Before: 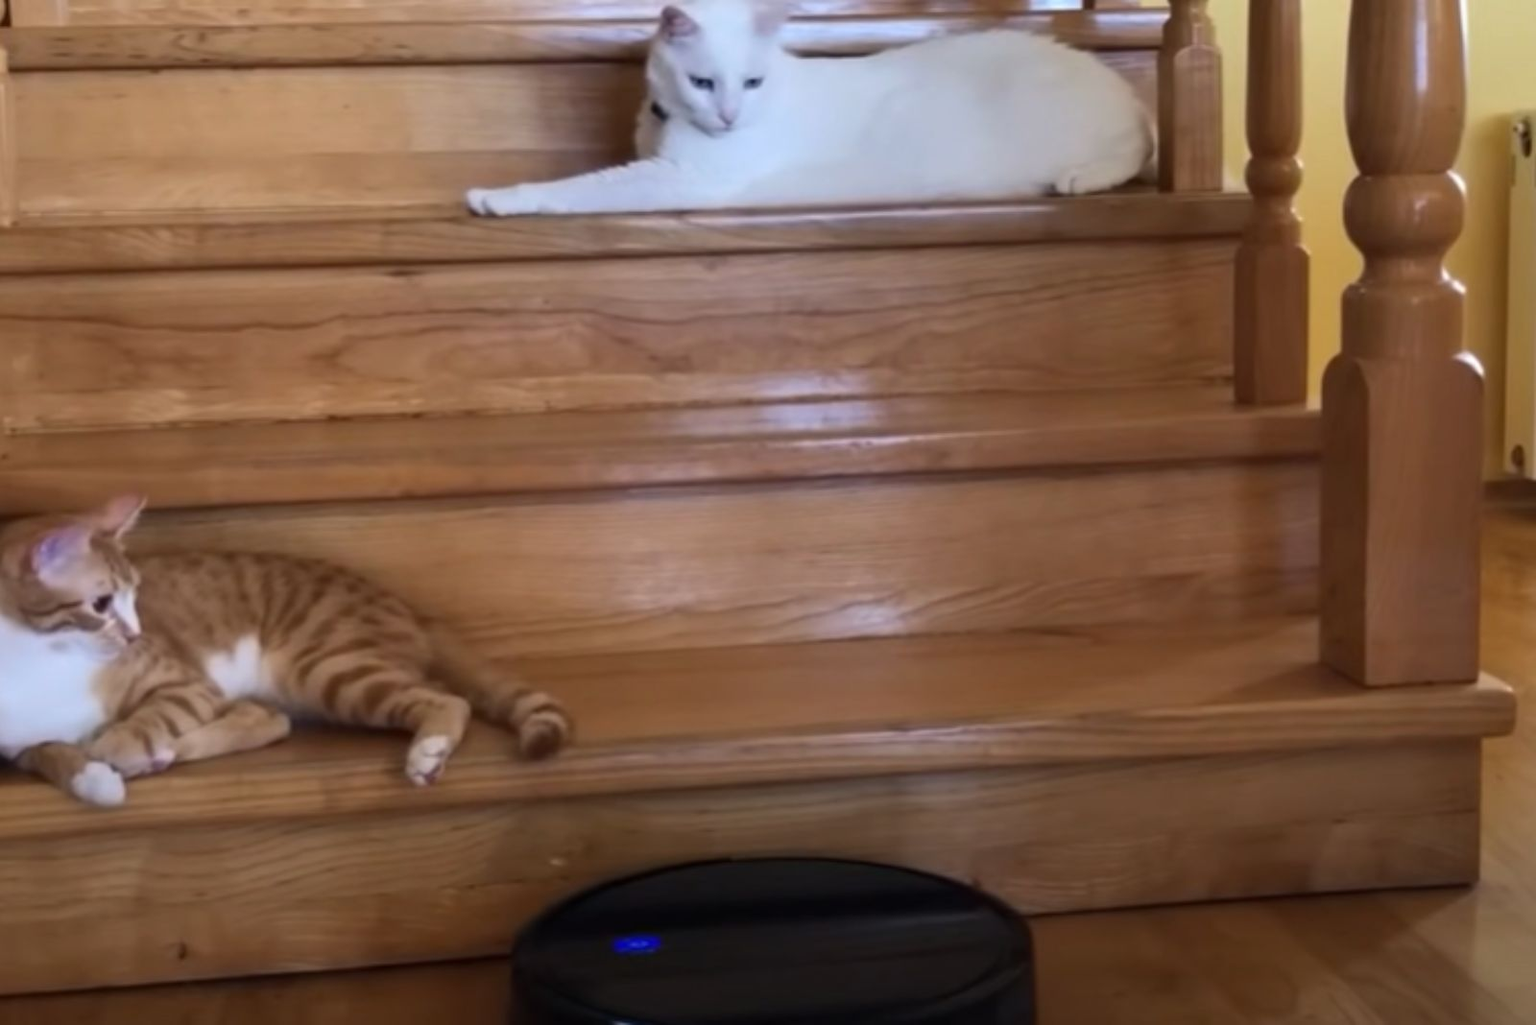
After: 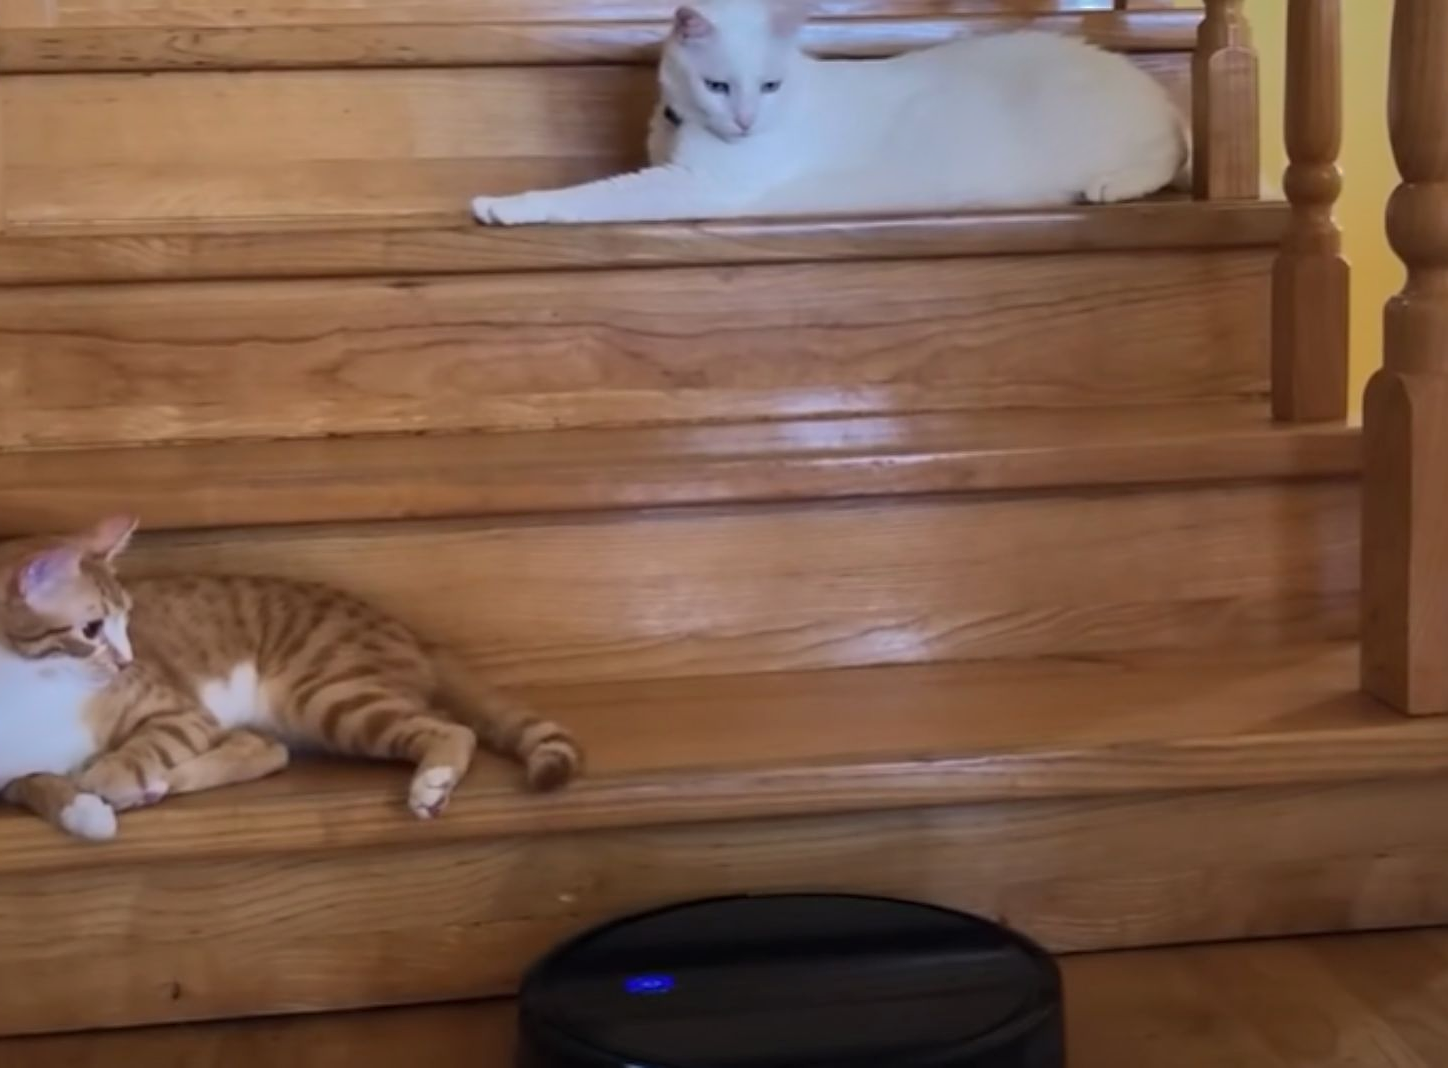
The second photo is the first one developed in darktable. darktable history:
crop and rotate: left 0.982%, right 8.508%
sharpen: on, module defaults
shadows and highlights: shadows 25.79, highlights -71.06
